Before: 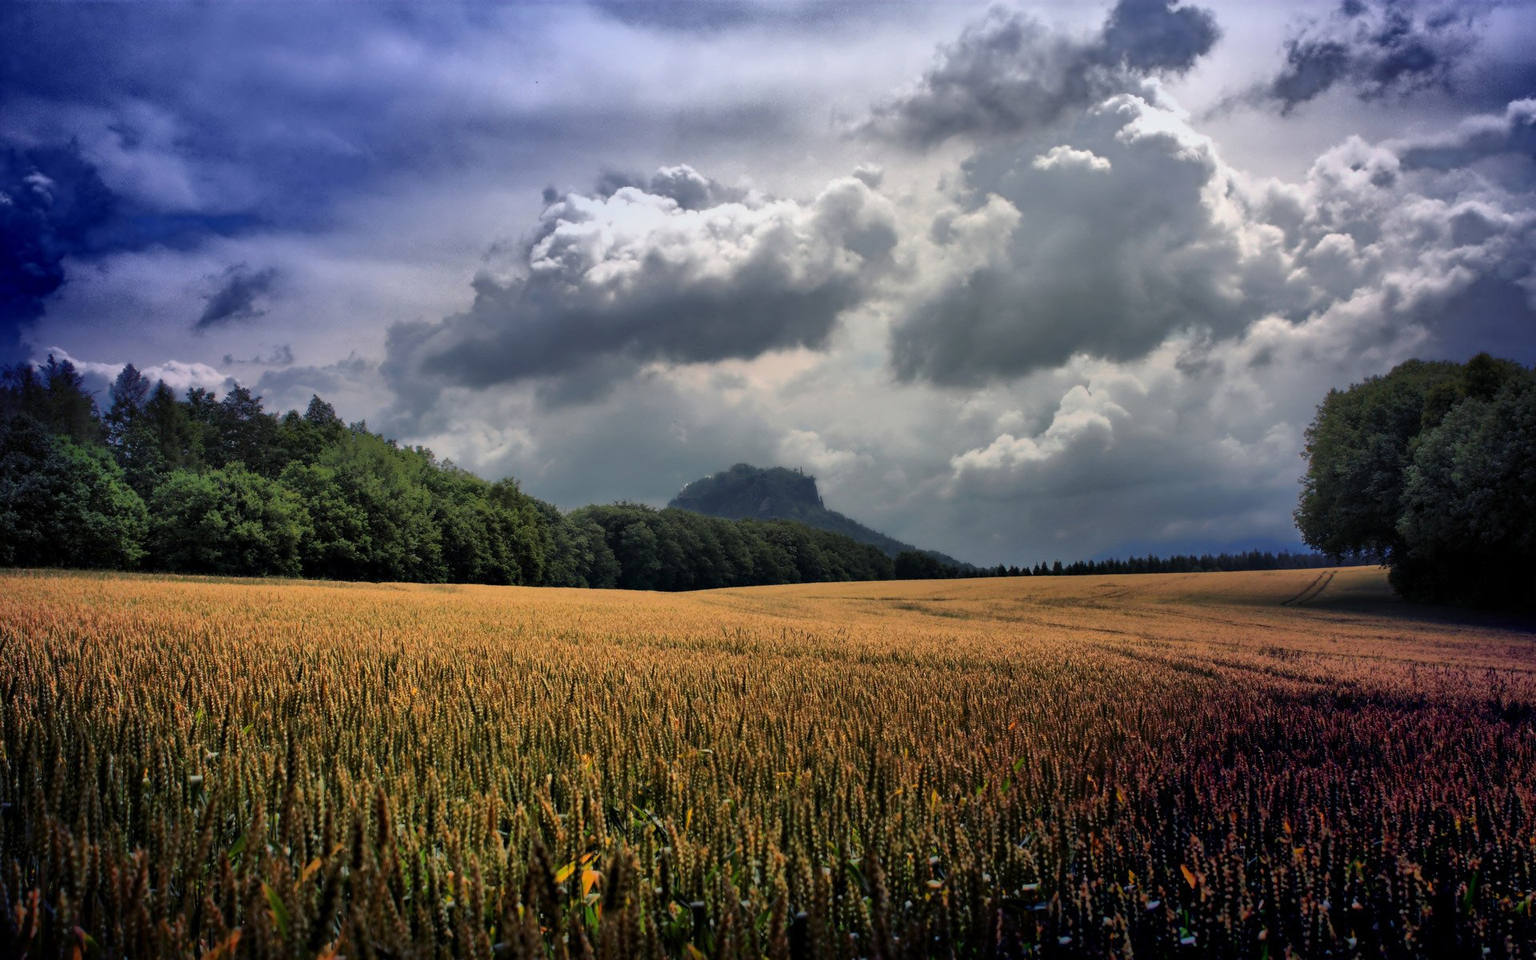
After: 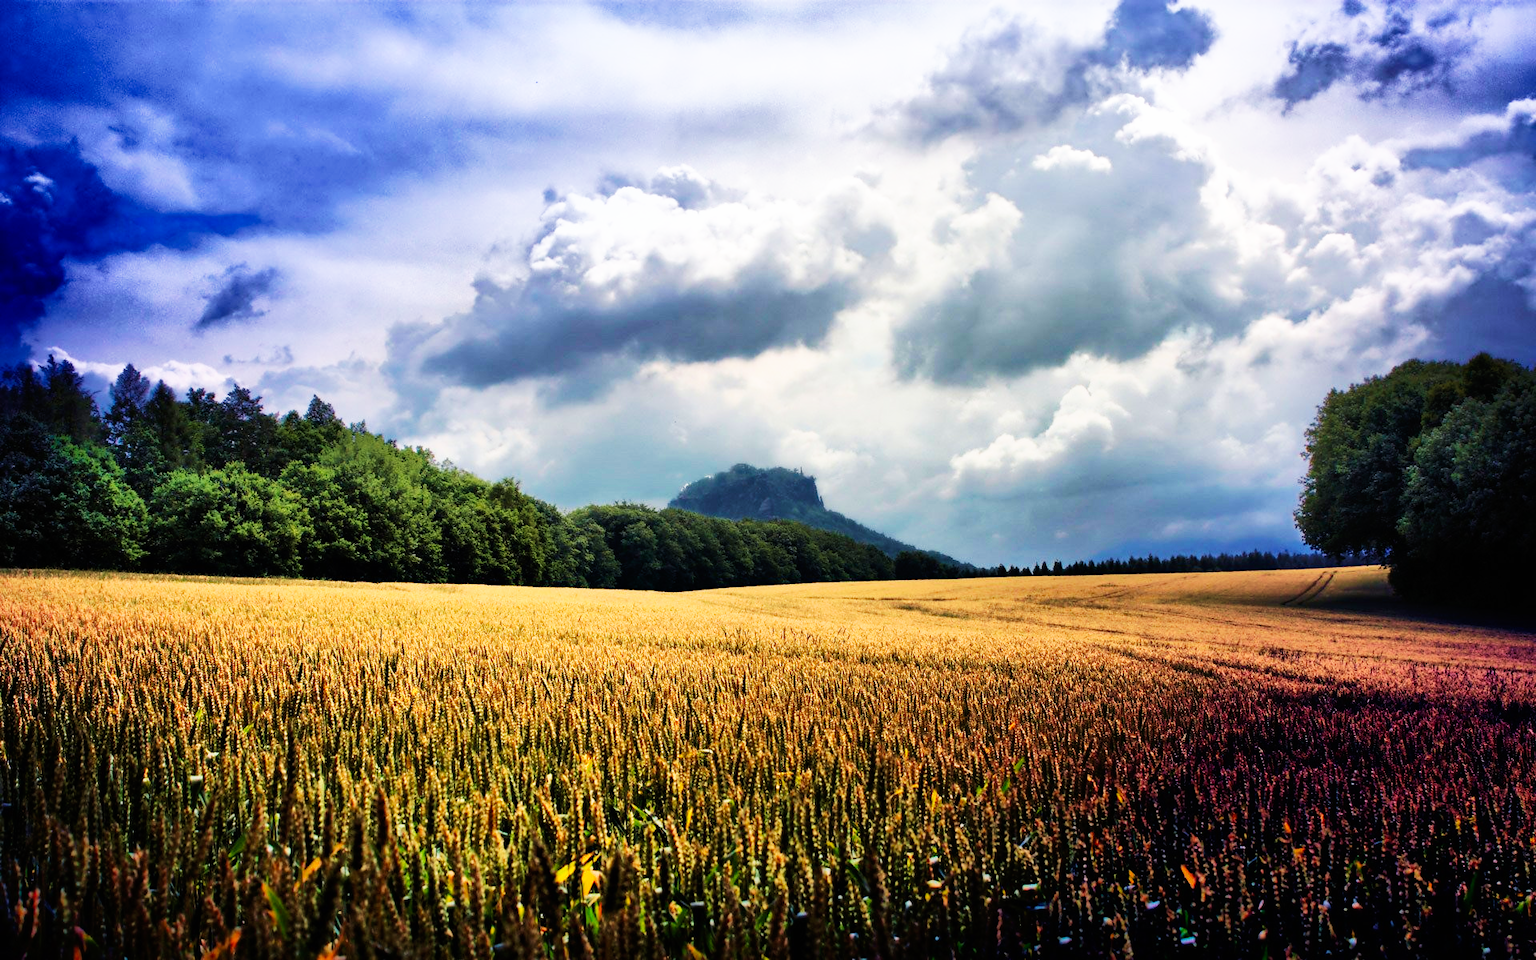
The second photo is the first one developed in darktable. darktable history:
base curve: curves: ch0 [(0, 0) (0.007, 0.004) (0.027, 0.03) (0.046, 0.07) (0.207, 0.54) (0.442, 0.872) (0.673, 0.972) (1, 1)], preserve colors none
velvia: strength 45%
